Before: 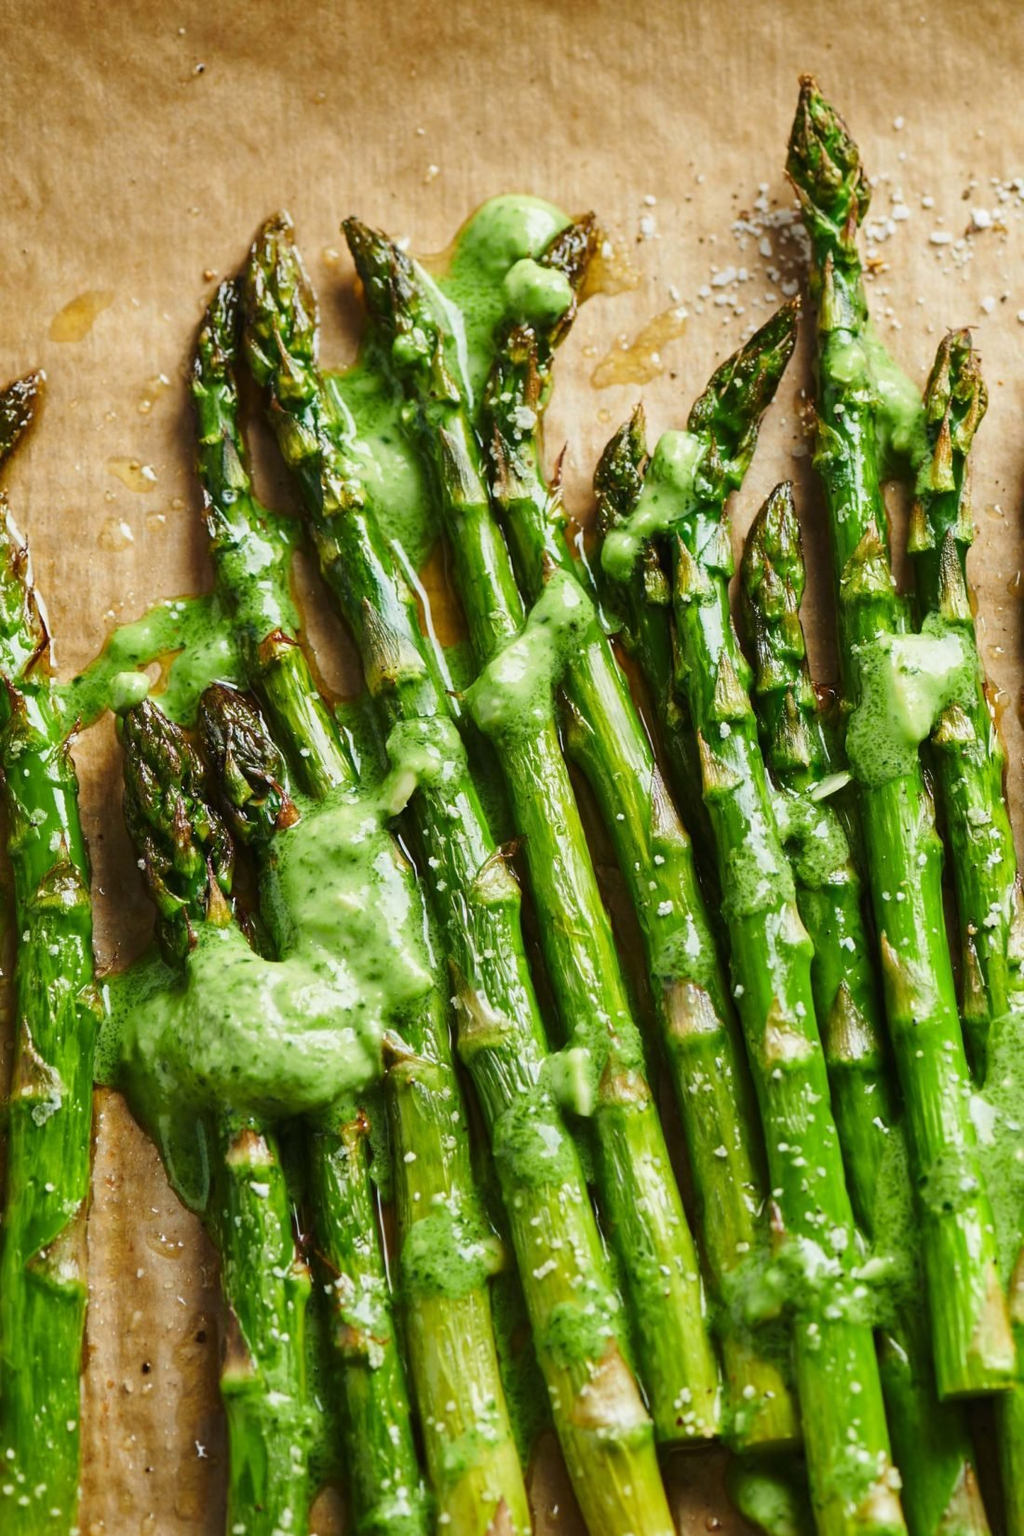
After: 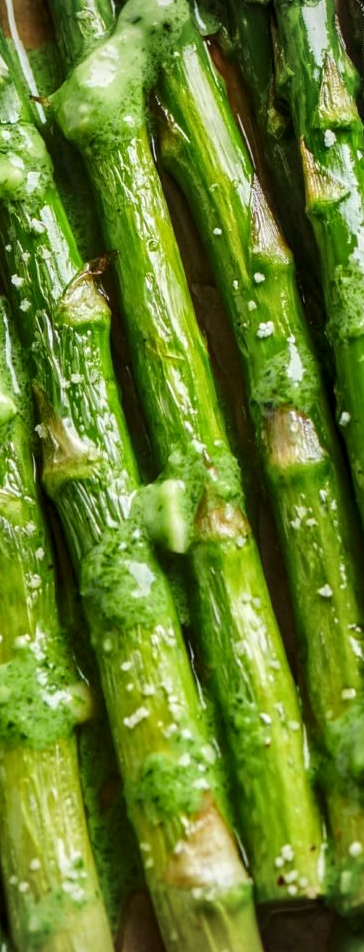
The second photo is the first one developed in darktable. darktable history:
vignetting: fall-off radius 60.92%
crop: left 40.878%, top 39.176%, right 25.993%, bottom 3.081%
local contrast: detail 130%
